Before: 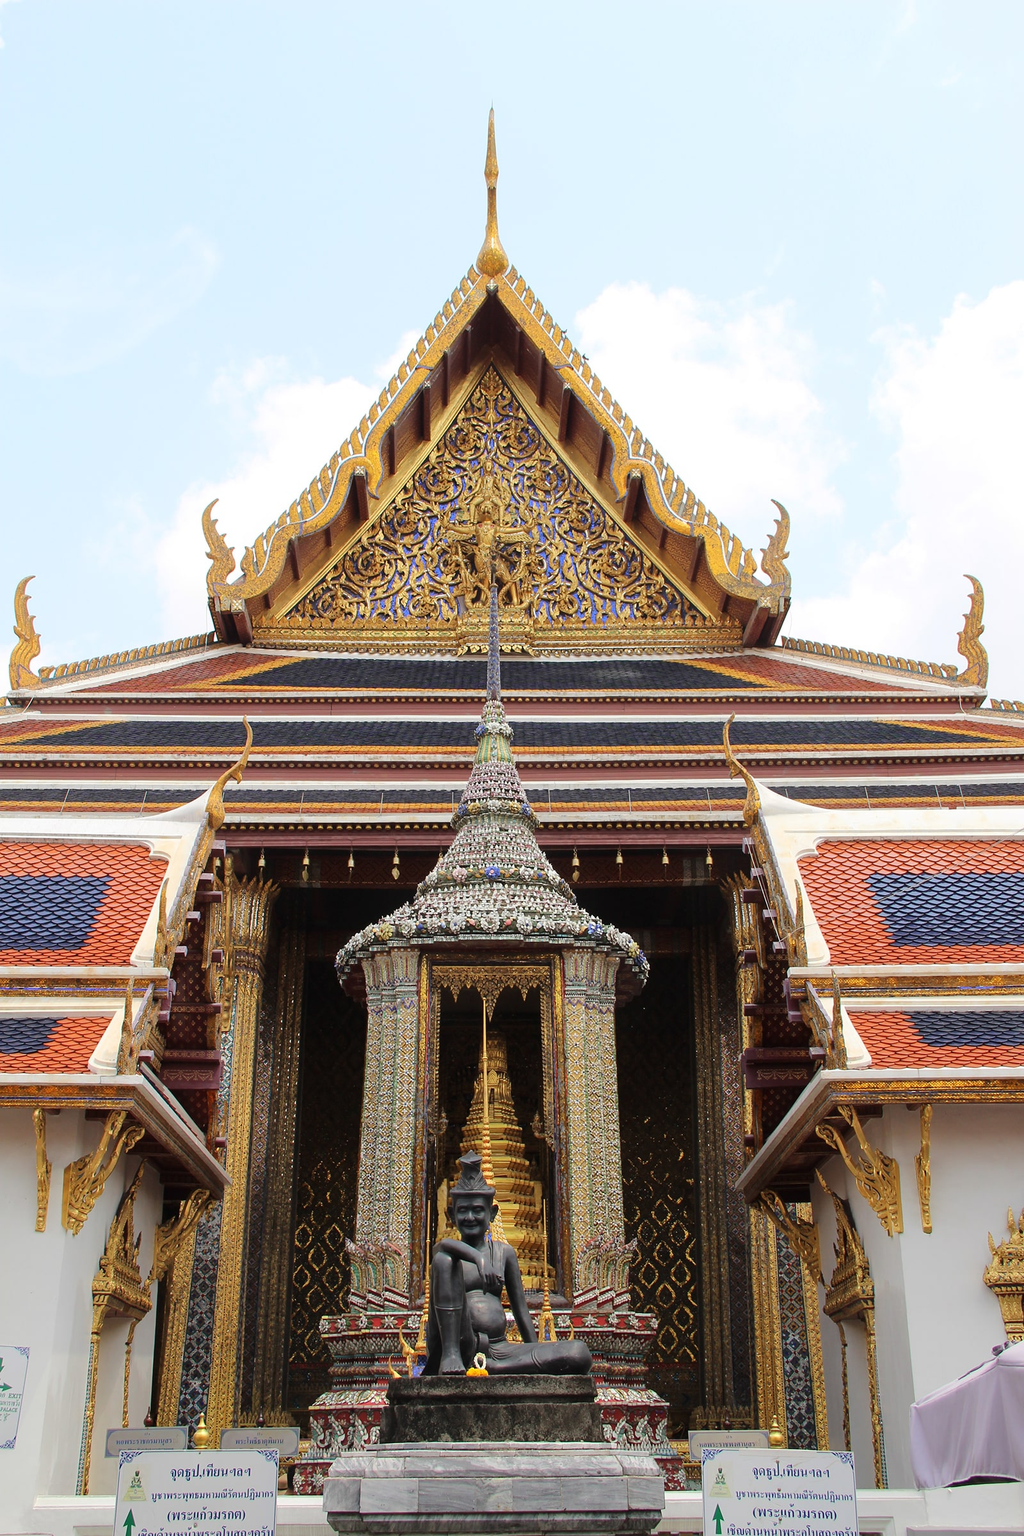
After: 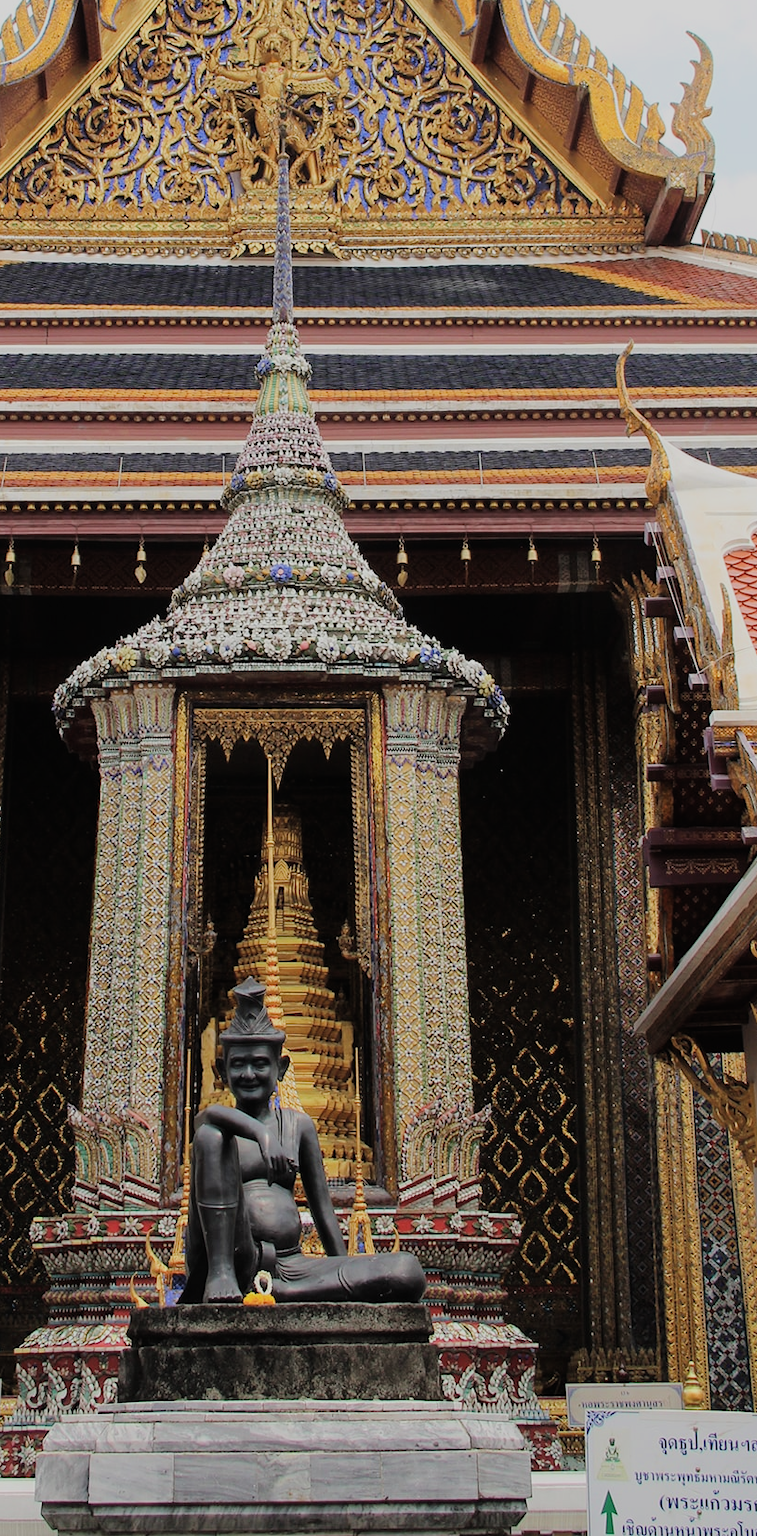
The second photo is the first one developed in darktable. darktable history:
crop and rotate: left 29.237%, top 31.152%, right 19.807%
shadows and highlights: shadows -10, white point adjustment 1.5, highlights 10
exposure: black level correction -0.005, exposure 0.054 EV, compensate highlight preservation false
filmic rgb: black relative exposure -6.98 EV, white relative exposure 5.63 EV, hardness 2.86
